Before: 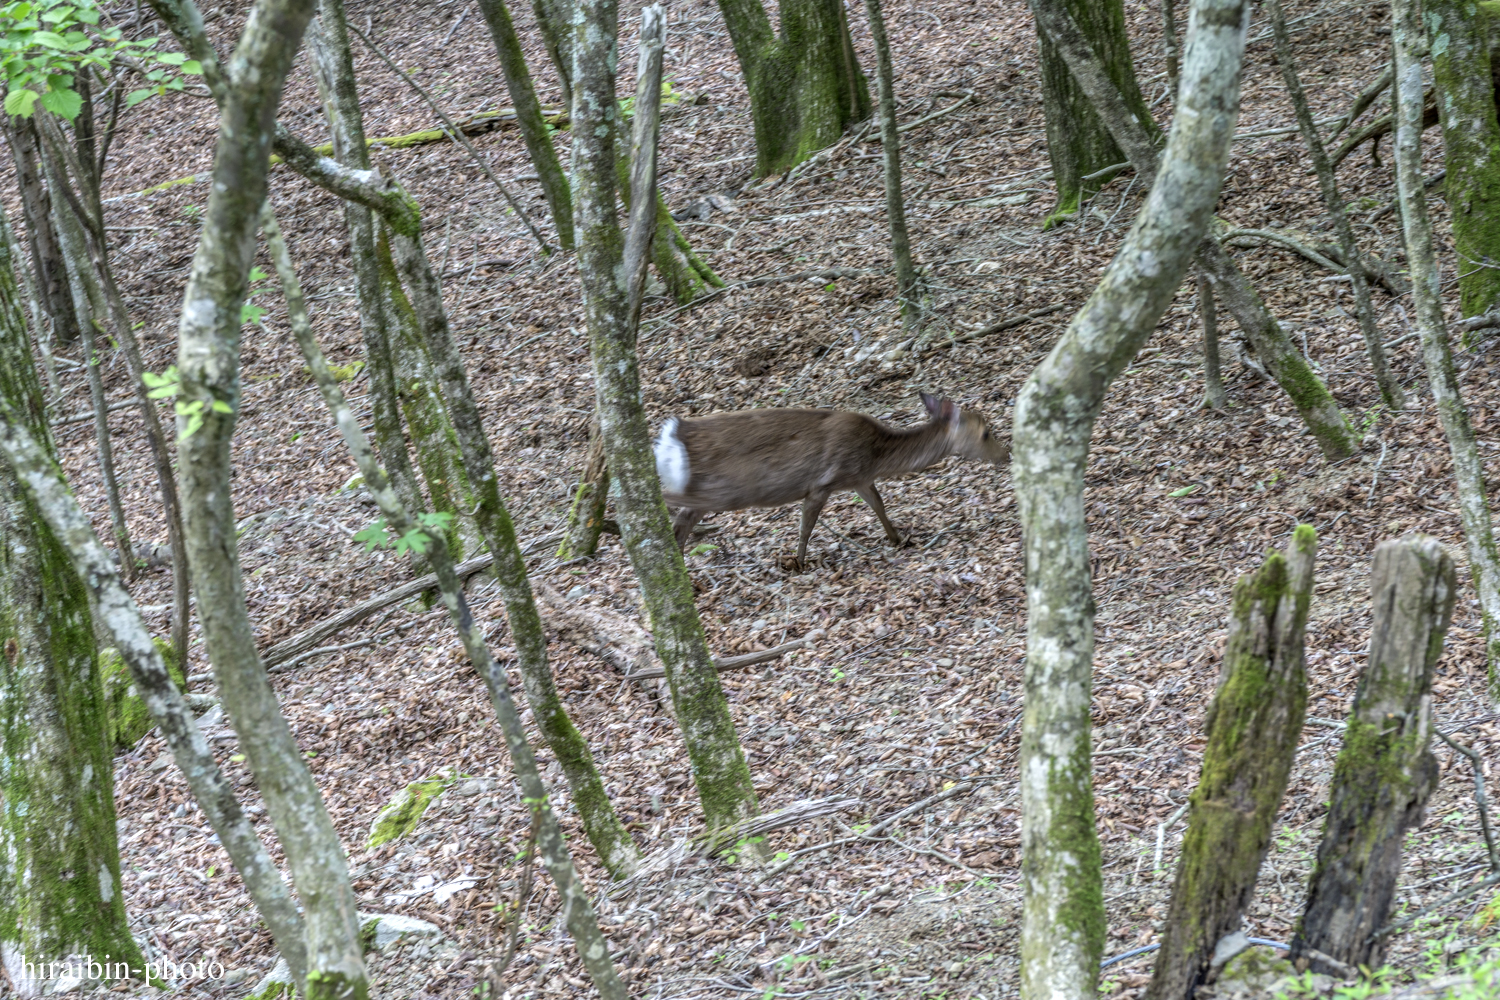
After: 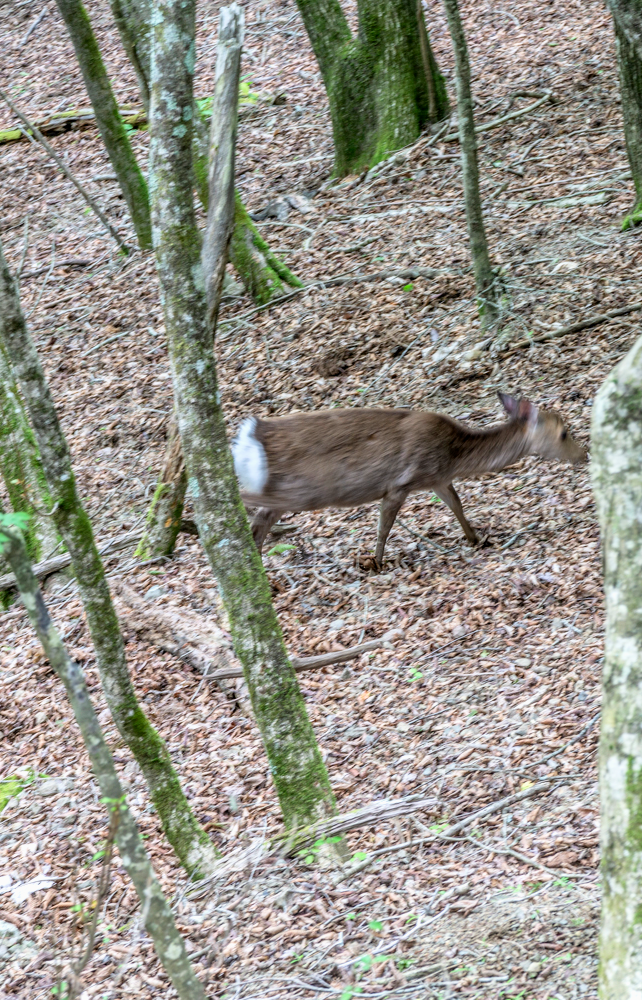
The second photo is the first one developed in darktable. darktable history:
exposure: black level correction 0.001, exposure 0.499 EV, compensate exposure bias true, compensate highlight preservation false
crop: left 28.141%, right 29.059%
filmic rgb: black relative exposure -11.37 EV, white relative exposure 3.25 EV, hardness 6.83
